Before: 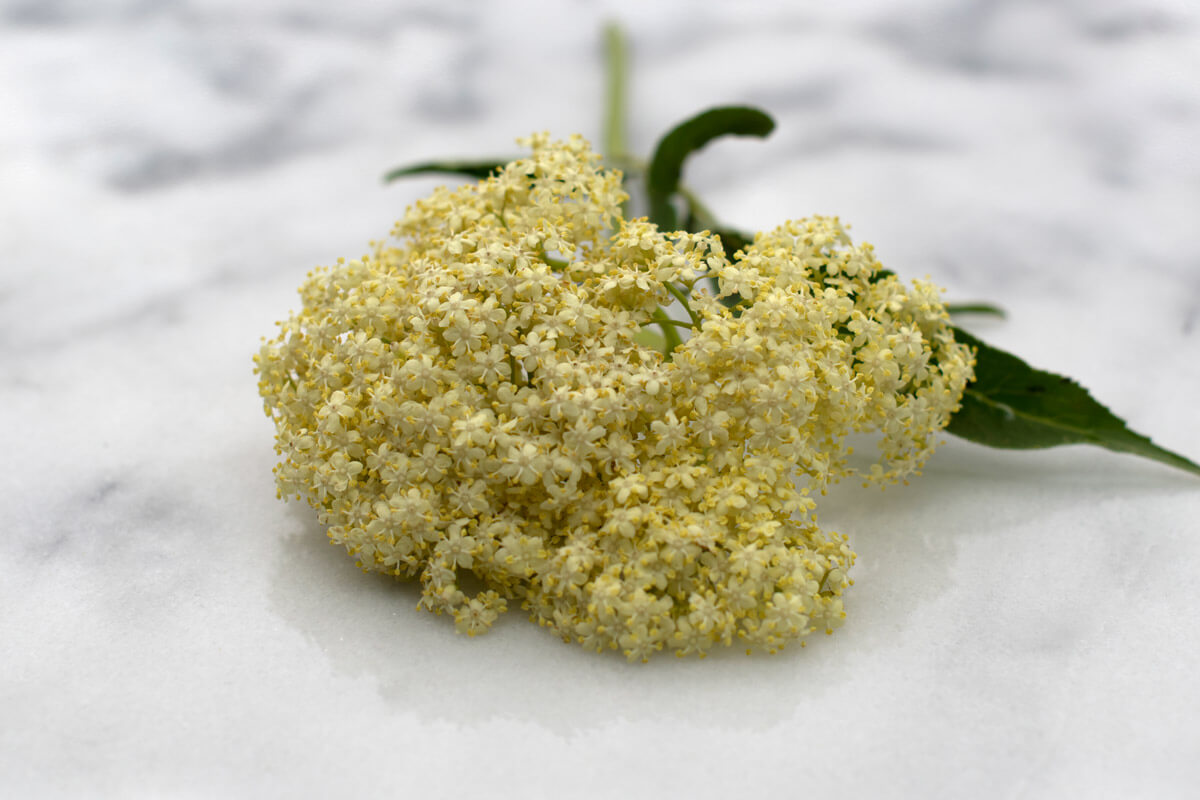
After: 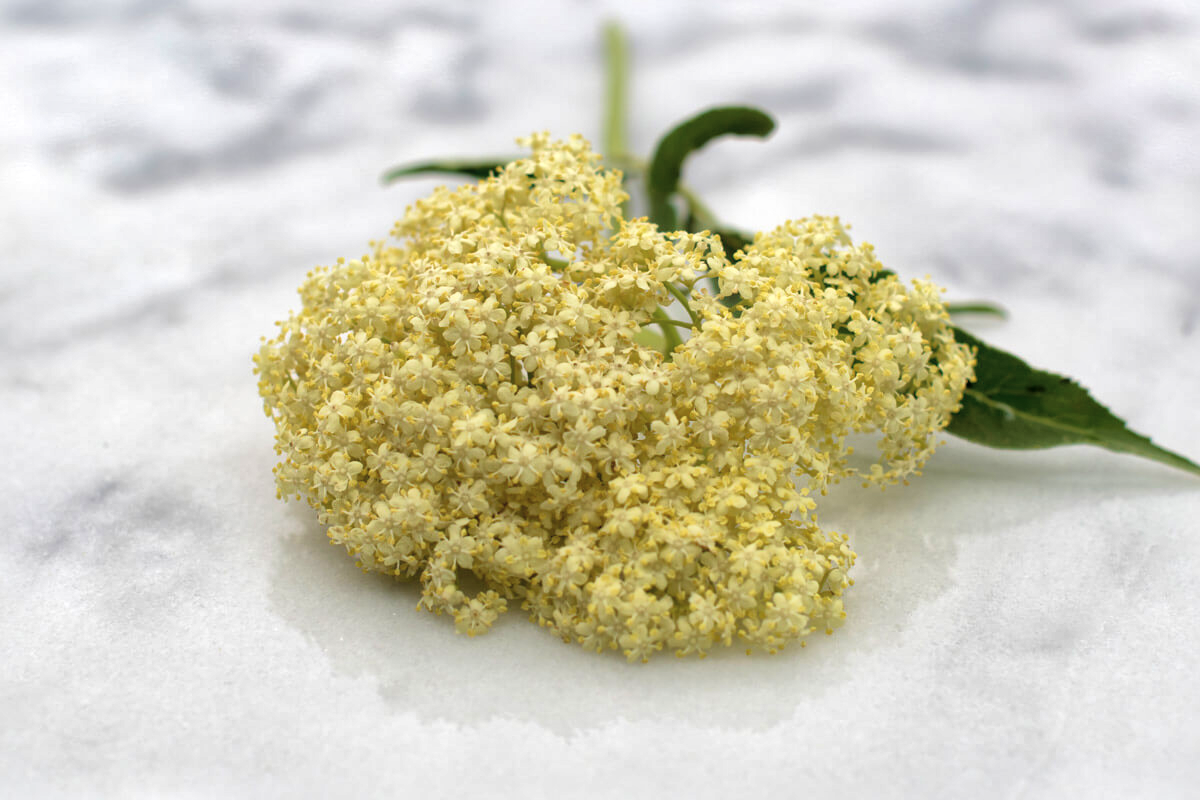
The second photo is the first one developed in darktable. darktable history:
velvia: on, module defaults
shadows and highlights: shadows 25, highlights -25
exposure: compensate highlight preservation false
global tonemap: drago (1, 100), detail 1
